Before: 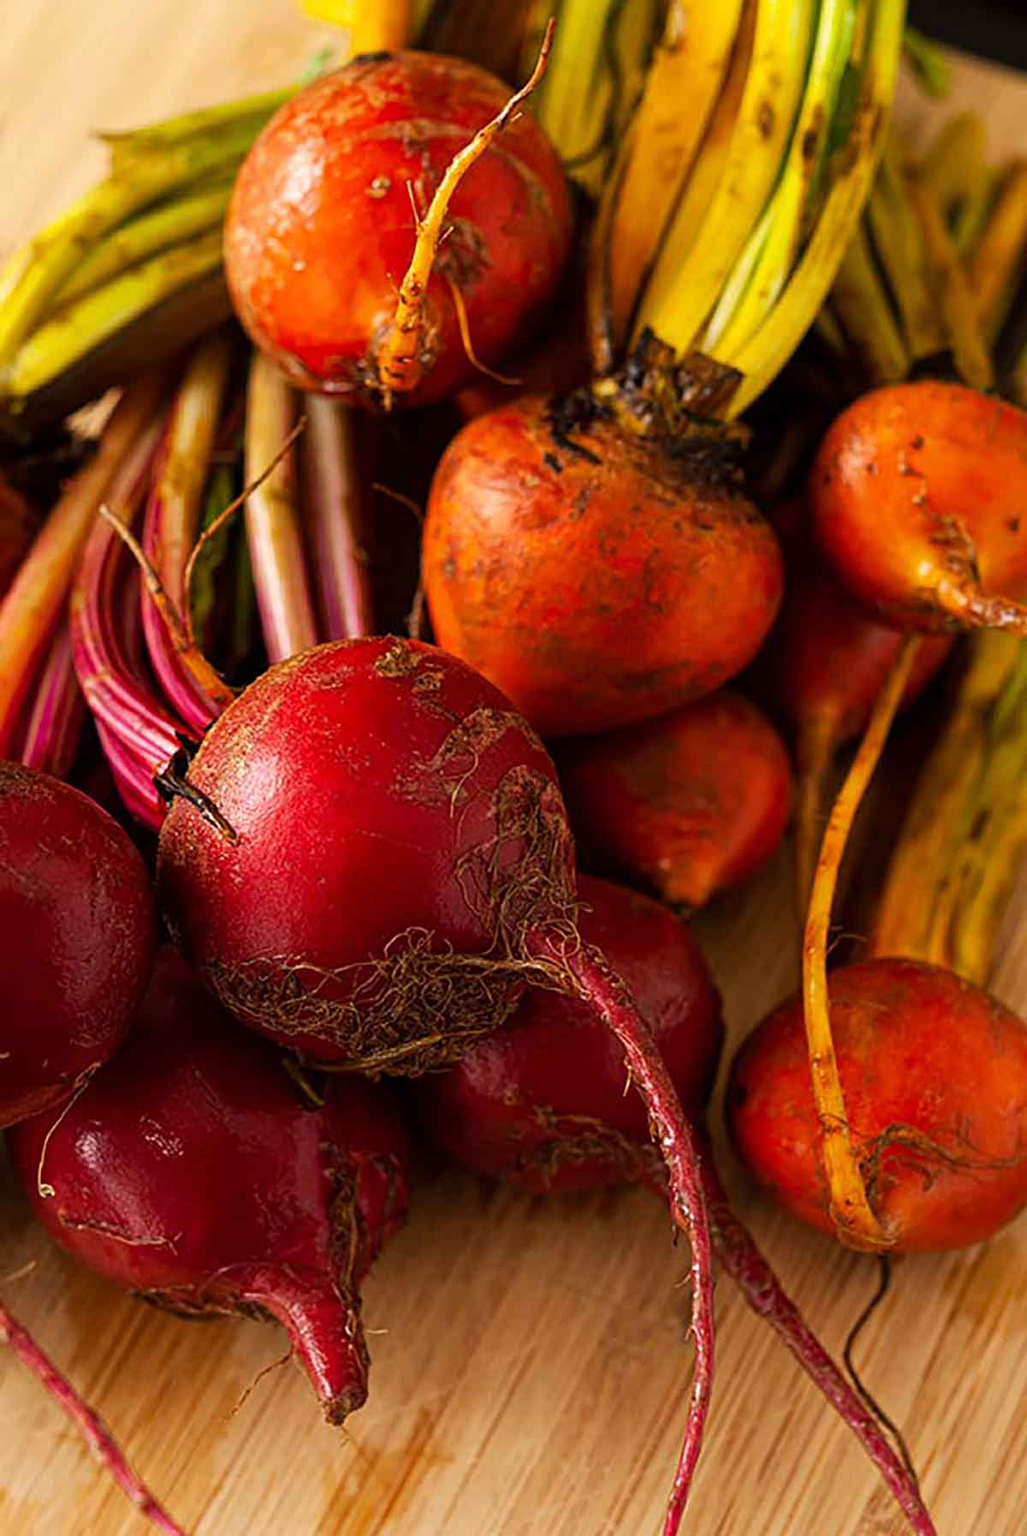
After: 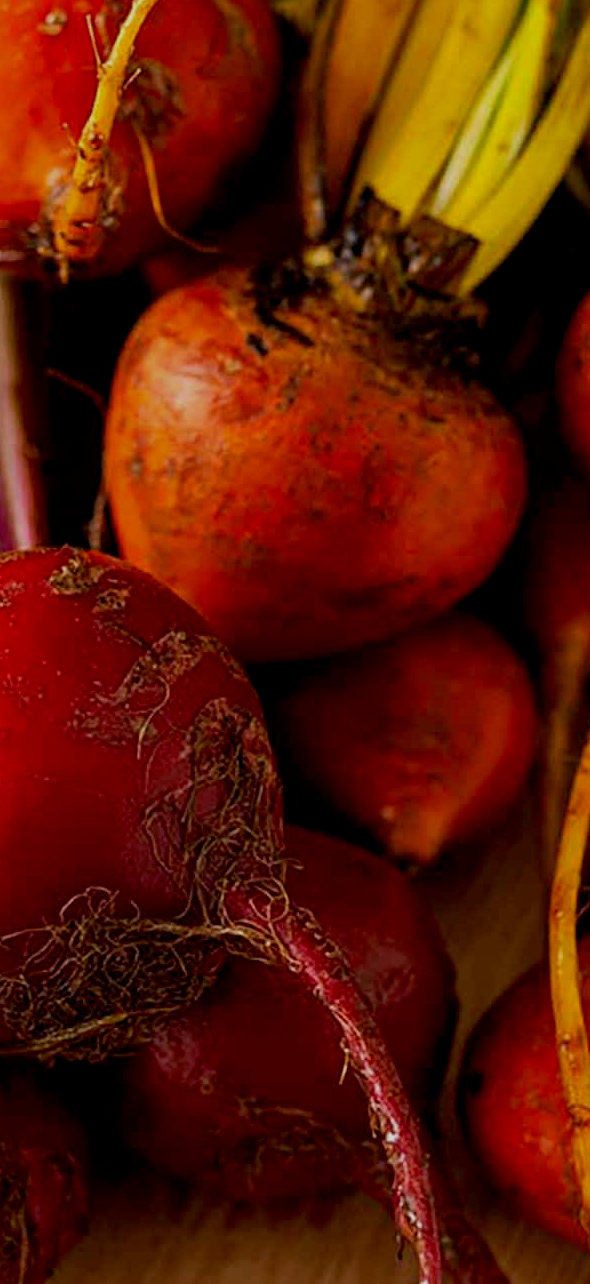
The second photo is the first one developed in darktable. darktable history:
exposure: black level correction 0.009, exposure -0.621 EV, compensate highlight preservation false
crop: left 32.427%, top 10.928%, right 18.403%, bottom 17.482%
